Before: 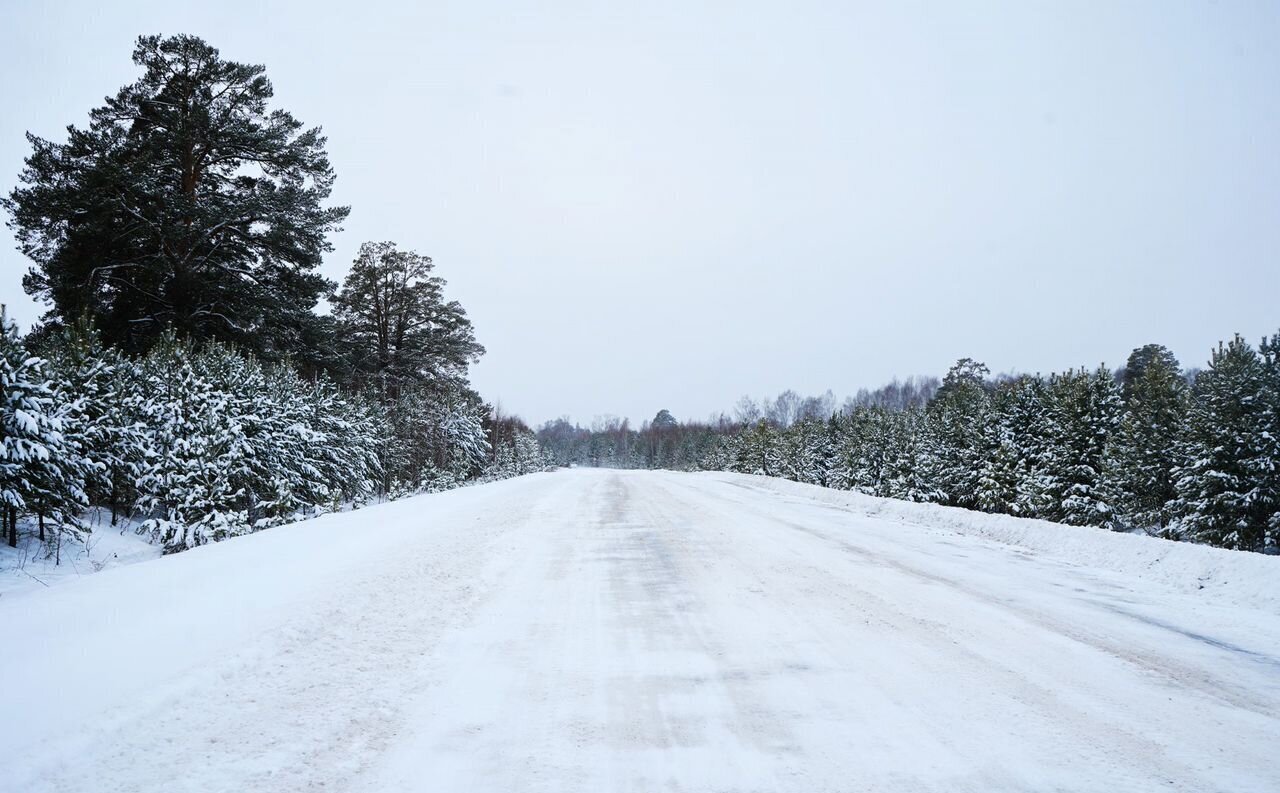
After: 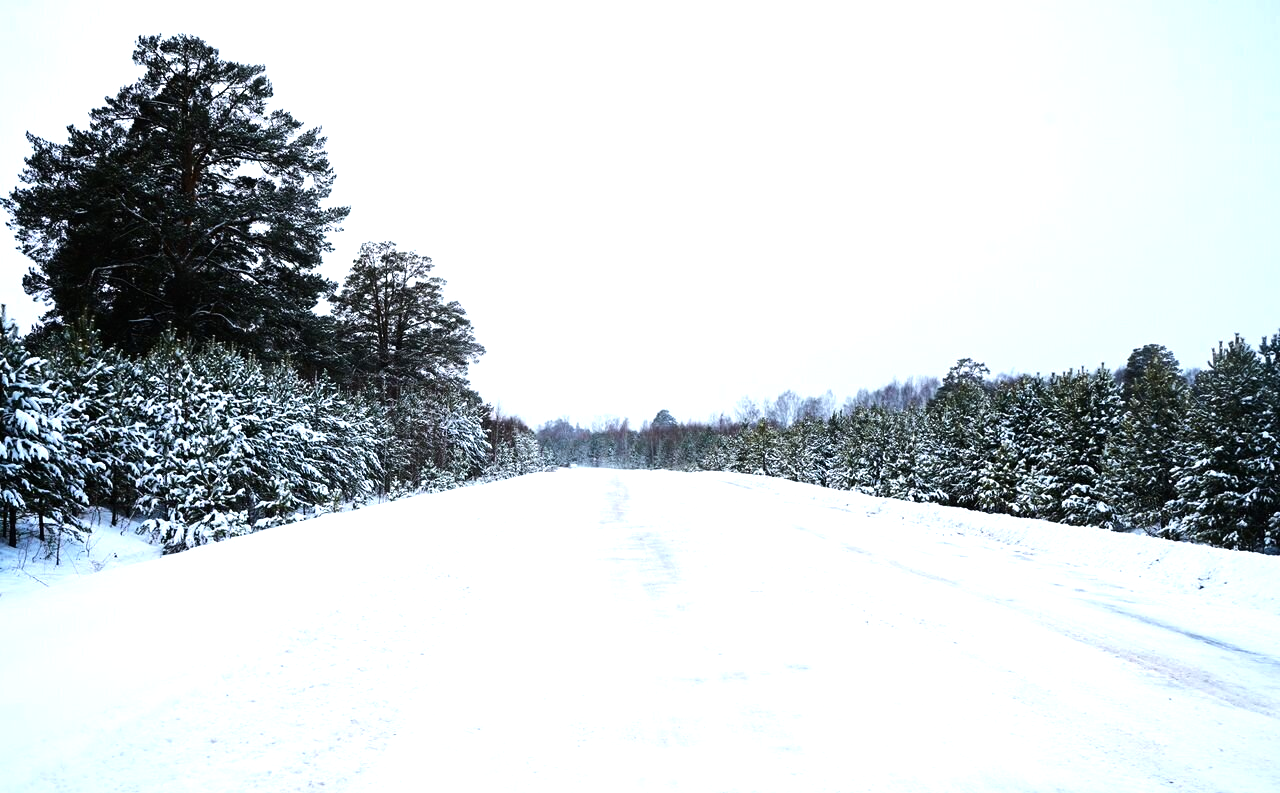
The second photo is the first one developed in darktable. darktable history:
color balance rgb: perceptual saturation grading › global saturation 20%, global vibrance 20%
tone equalizer: -8 EV -0.75 EV, -7 EV -0.7 EV, -6 EV -0.6 EV, -5 EV -0.4 EV, -3 EV 0.4 EV, -2 EV 0.6 EV, -1 EV 0.7 EV, +0 EV 0.75 EV, edges refinement/feathering 500, mask exposure compensation -1.57 EV, preserve details no
